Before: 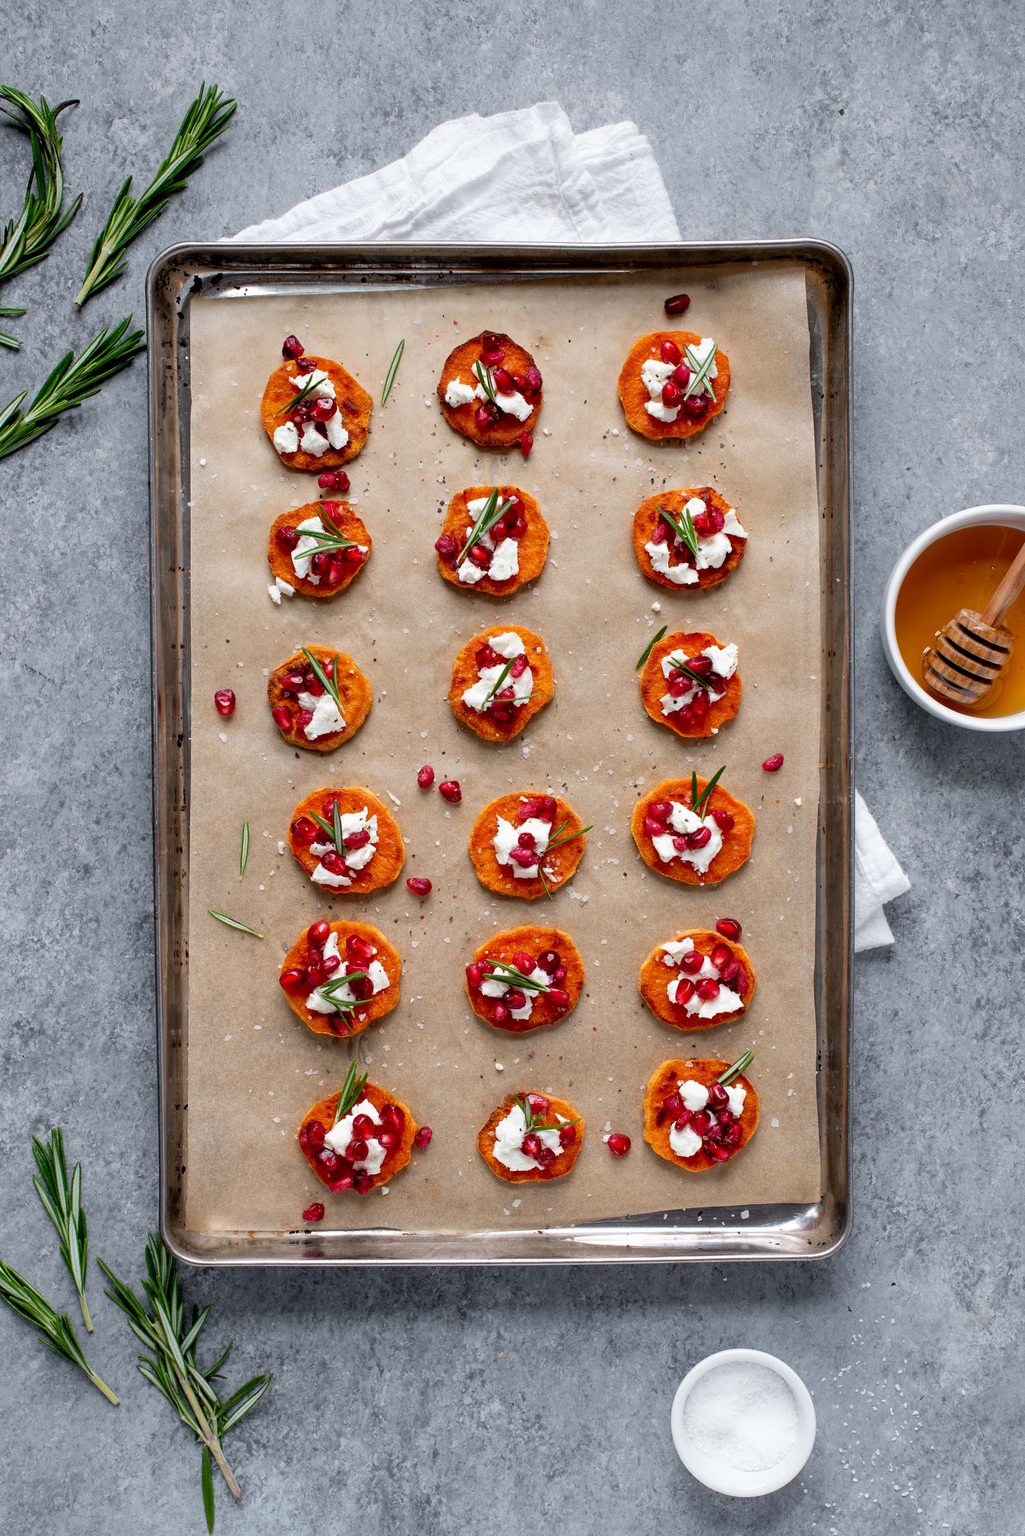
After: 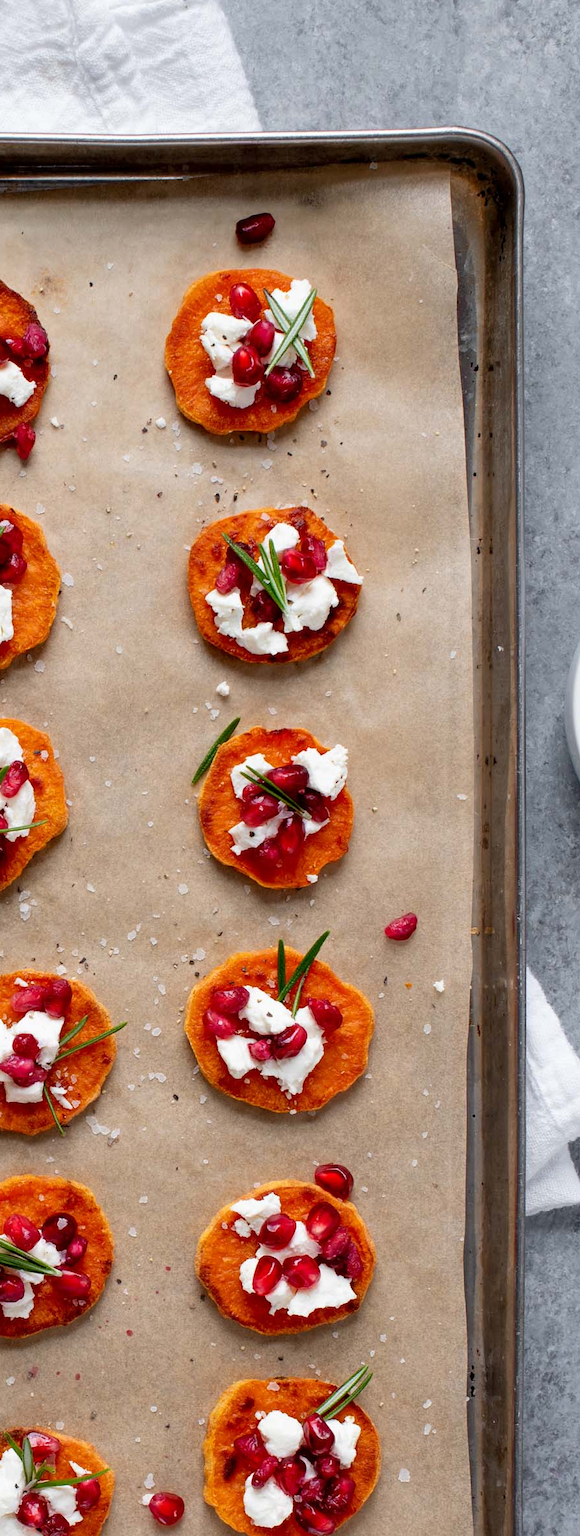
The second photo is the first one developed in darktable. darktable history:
crop and rotate: left 49.763%, top 10.1%, right 13.075%, bottom 24.28%
